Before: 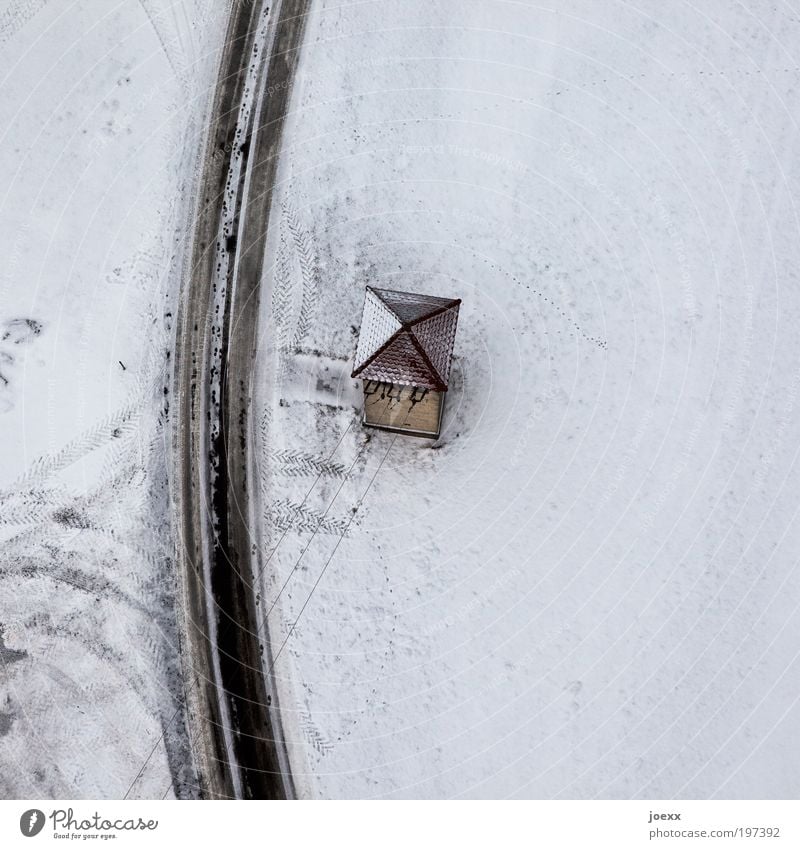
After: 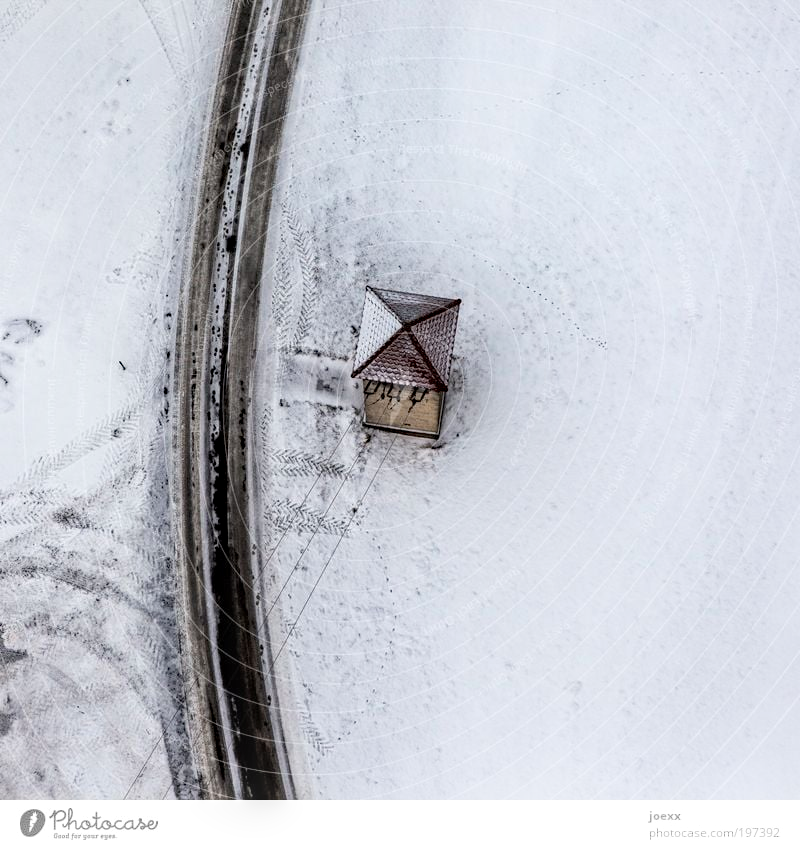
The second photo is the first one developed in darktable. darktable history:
haze removal: compatibility mode true
contrast equalizer: y [[0.5 ×6], [0.5 ×6], [0.5, 0.5, 0.501, 0.545, 0.707, 0.863], [0 ×6], [0 ×6]], mix -0.993
shadows and highlights: shadows -24.84, highlights 48.3, soften with gaussian
local contrast: on, module defaults
